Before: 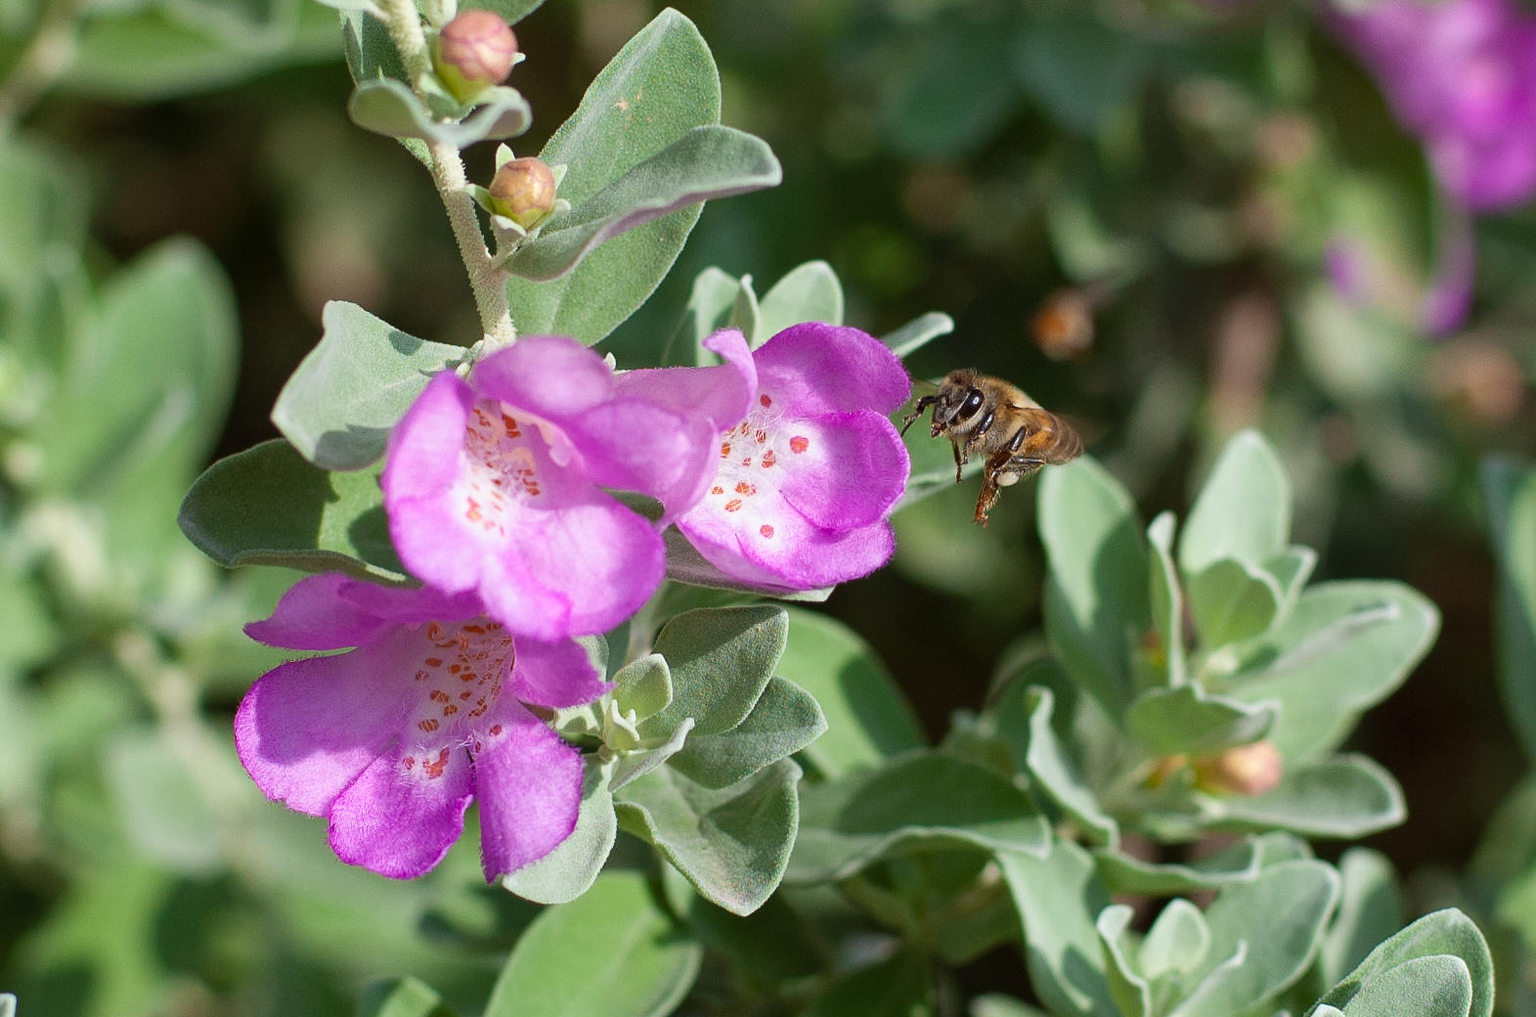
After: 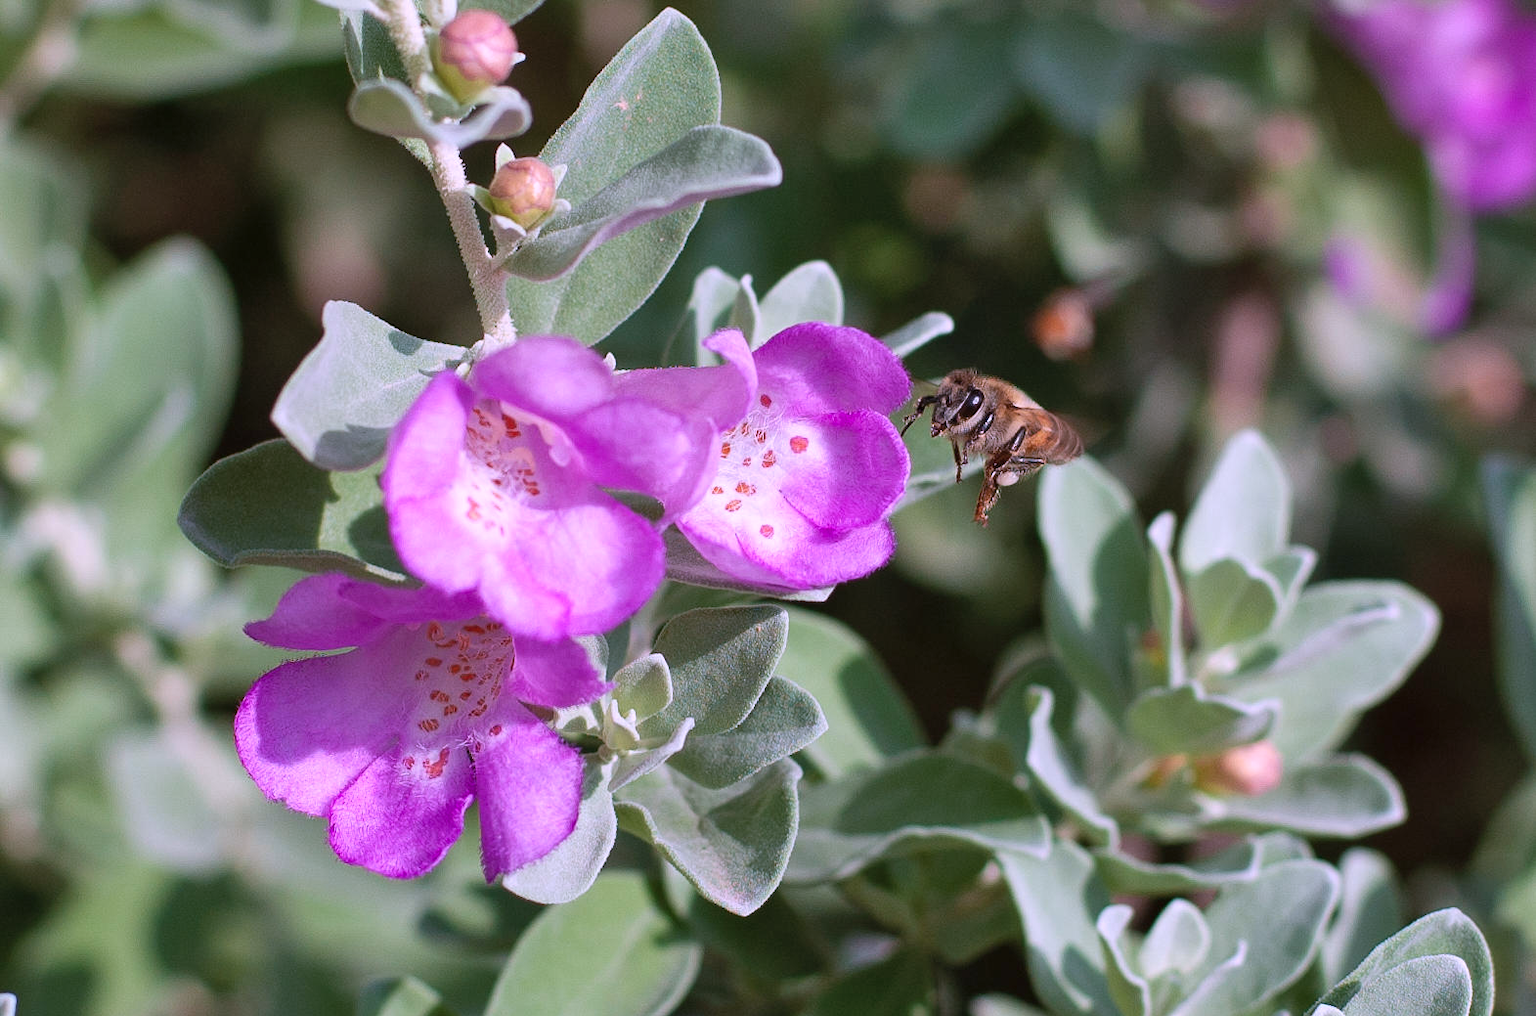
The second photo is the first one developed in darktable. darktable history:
color correction: highlights a* 15.06, highlights b* -25.56
shadows and highlights: soften with gaussian
